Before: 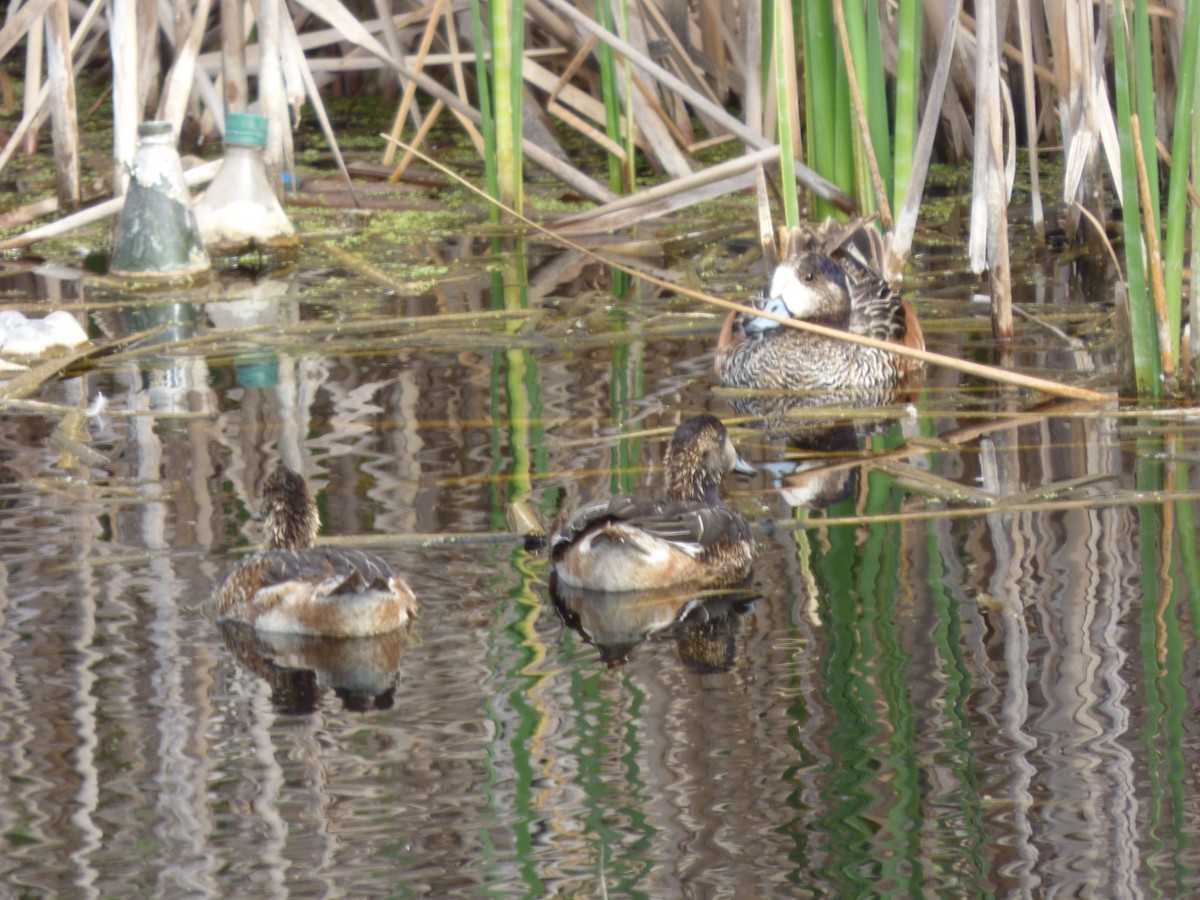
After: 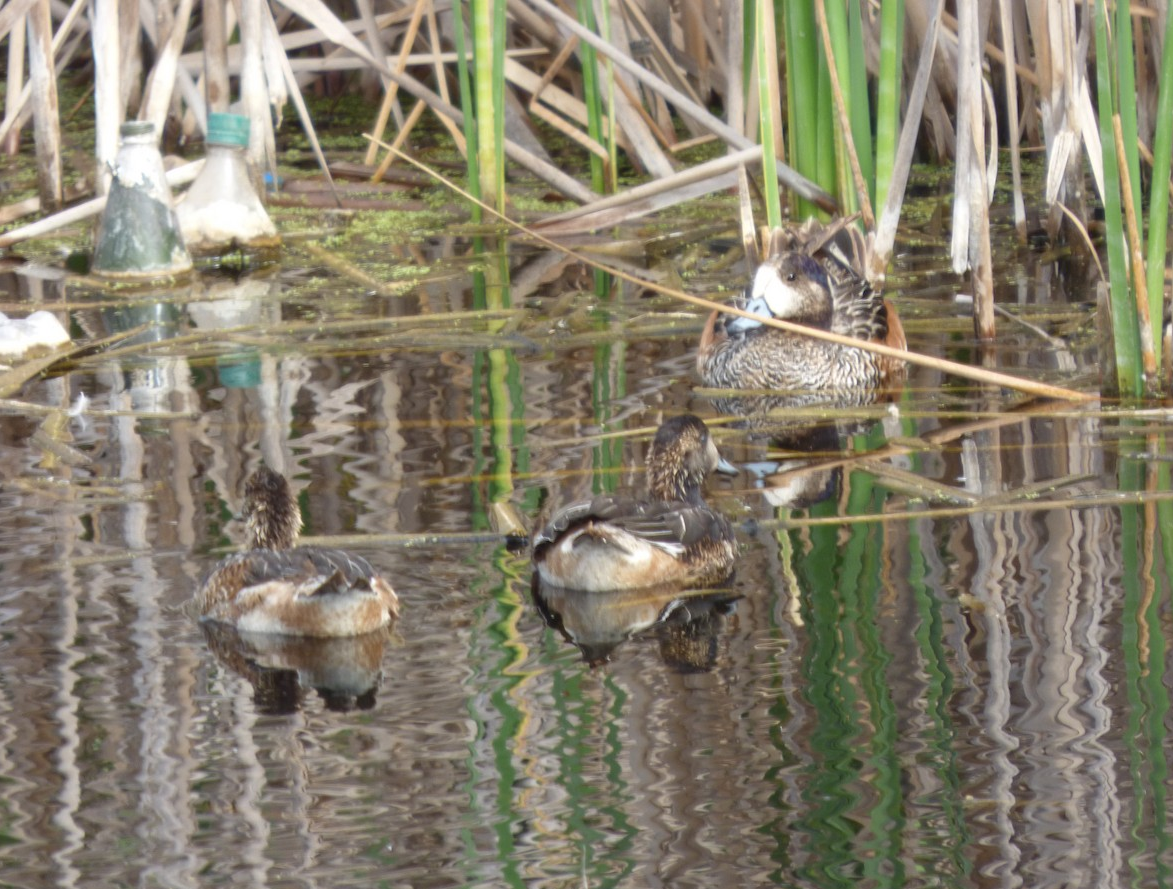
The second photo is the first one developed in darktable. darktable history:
crop and rotate: left 1.54%, right 0.655%, bottom 1.2%
